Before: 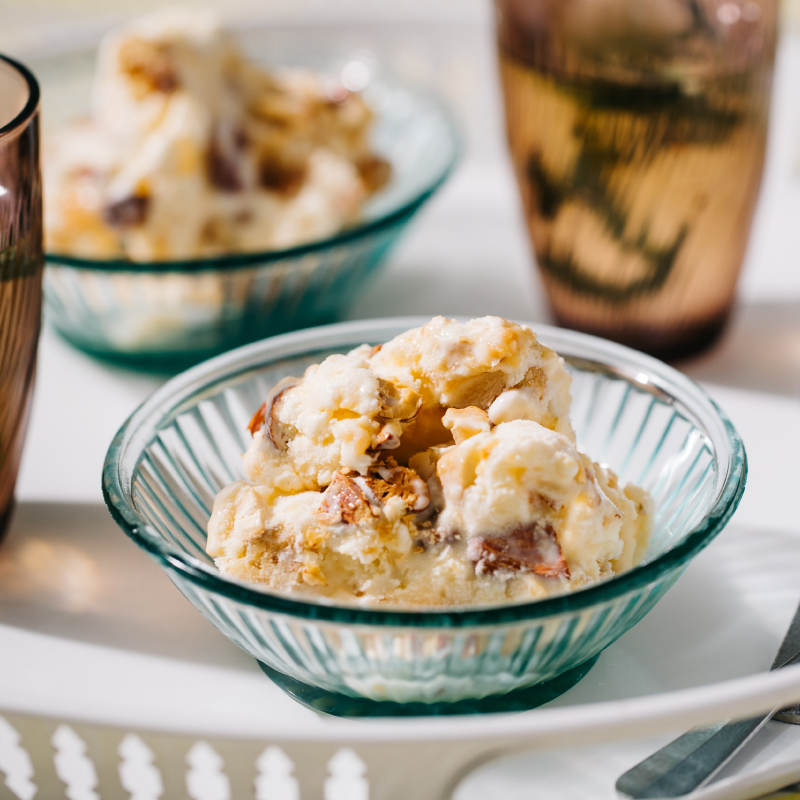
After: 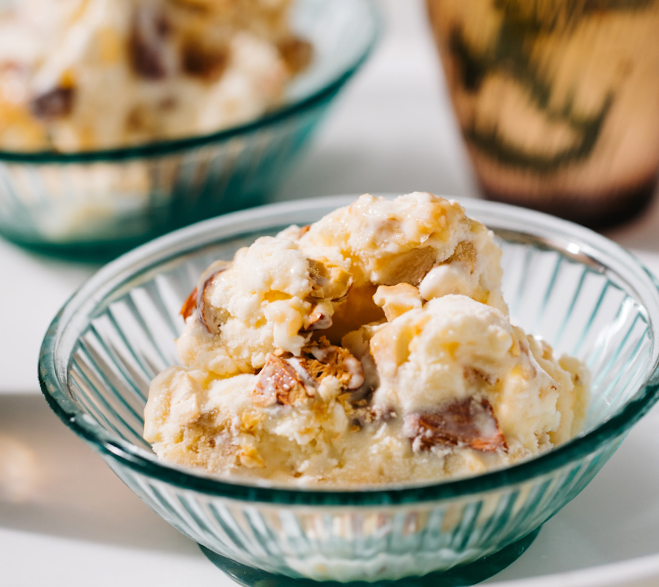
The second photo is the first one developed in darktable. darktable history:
rotate and perspective: rotation -2.22°, lens shift (horizontal) -0.022, automatic cropping off
crop: left 9.712%, top 16.928%, right 10.845%, bottom 12.332%
